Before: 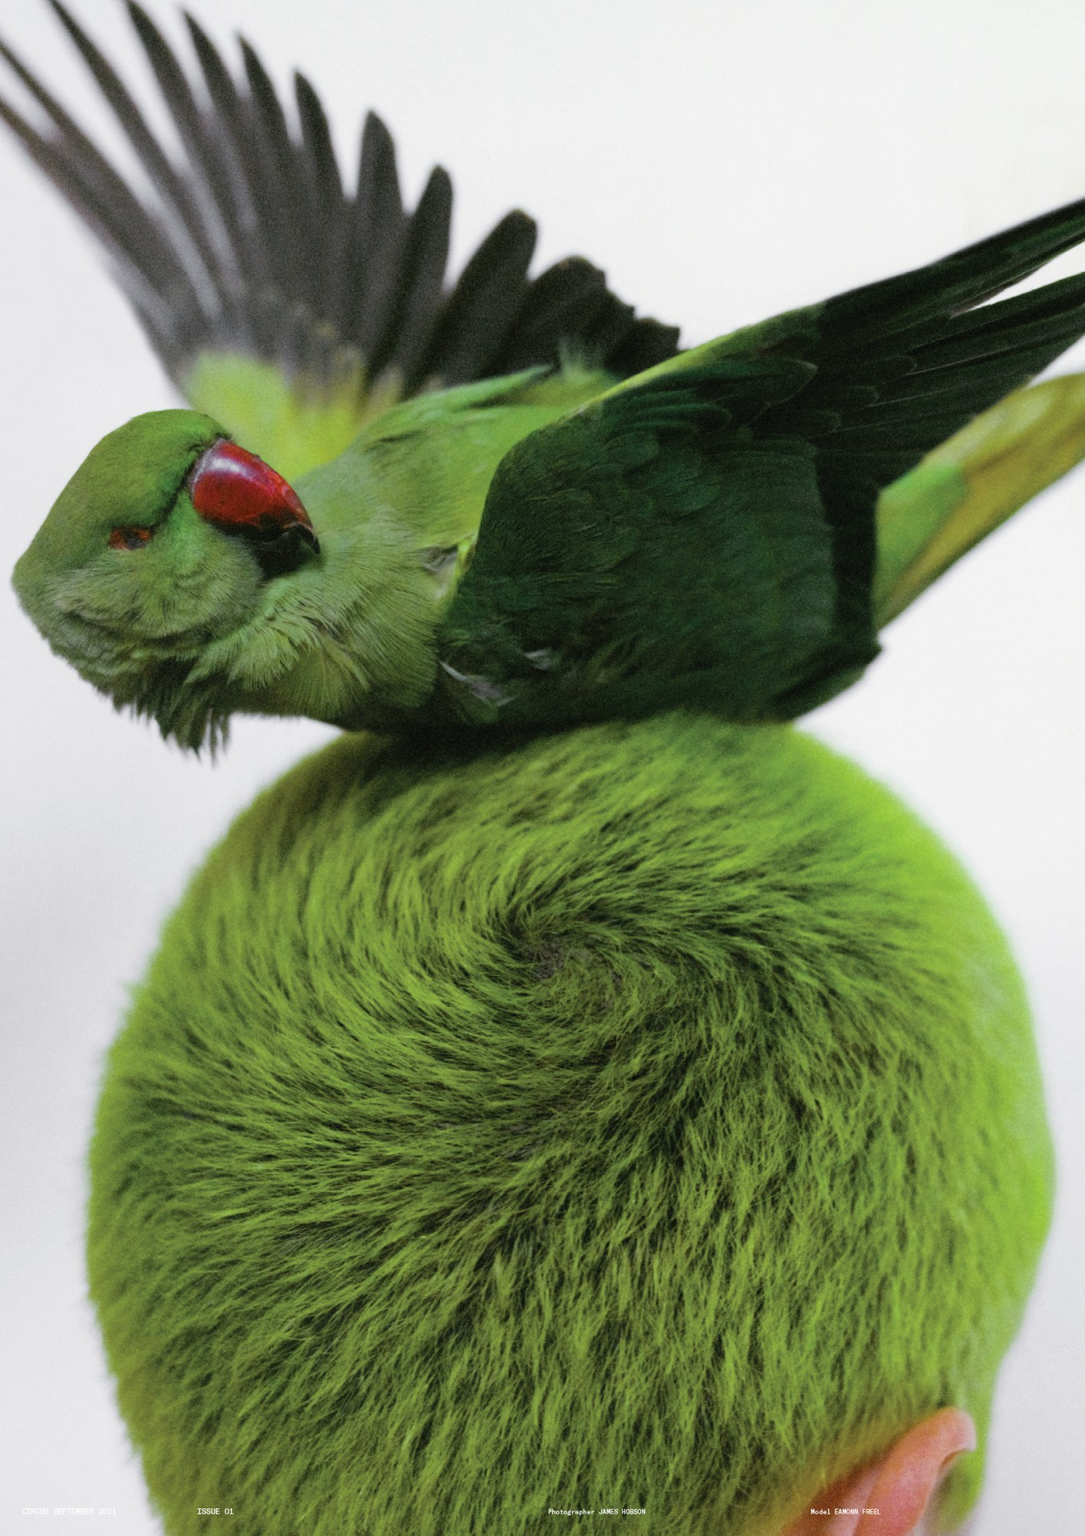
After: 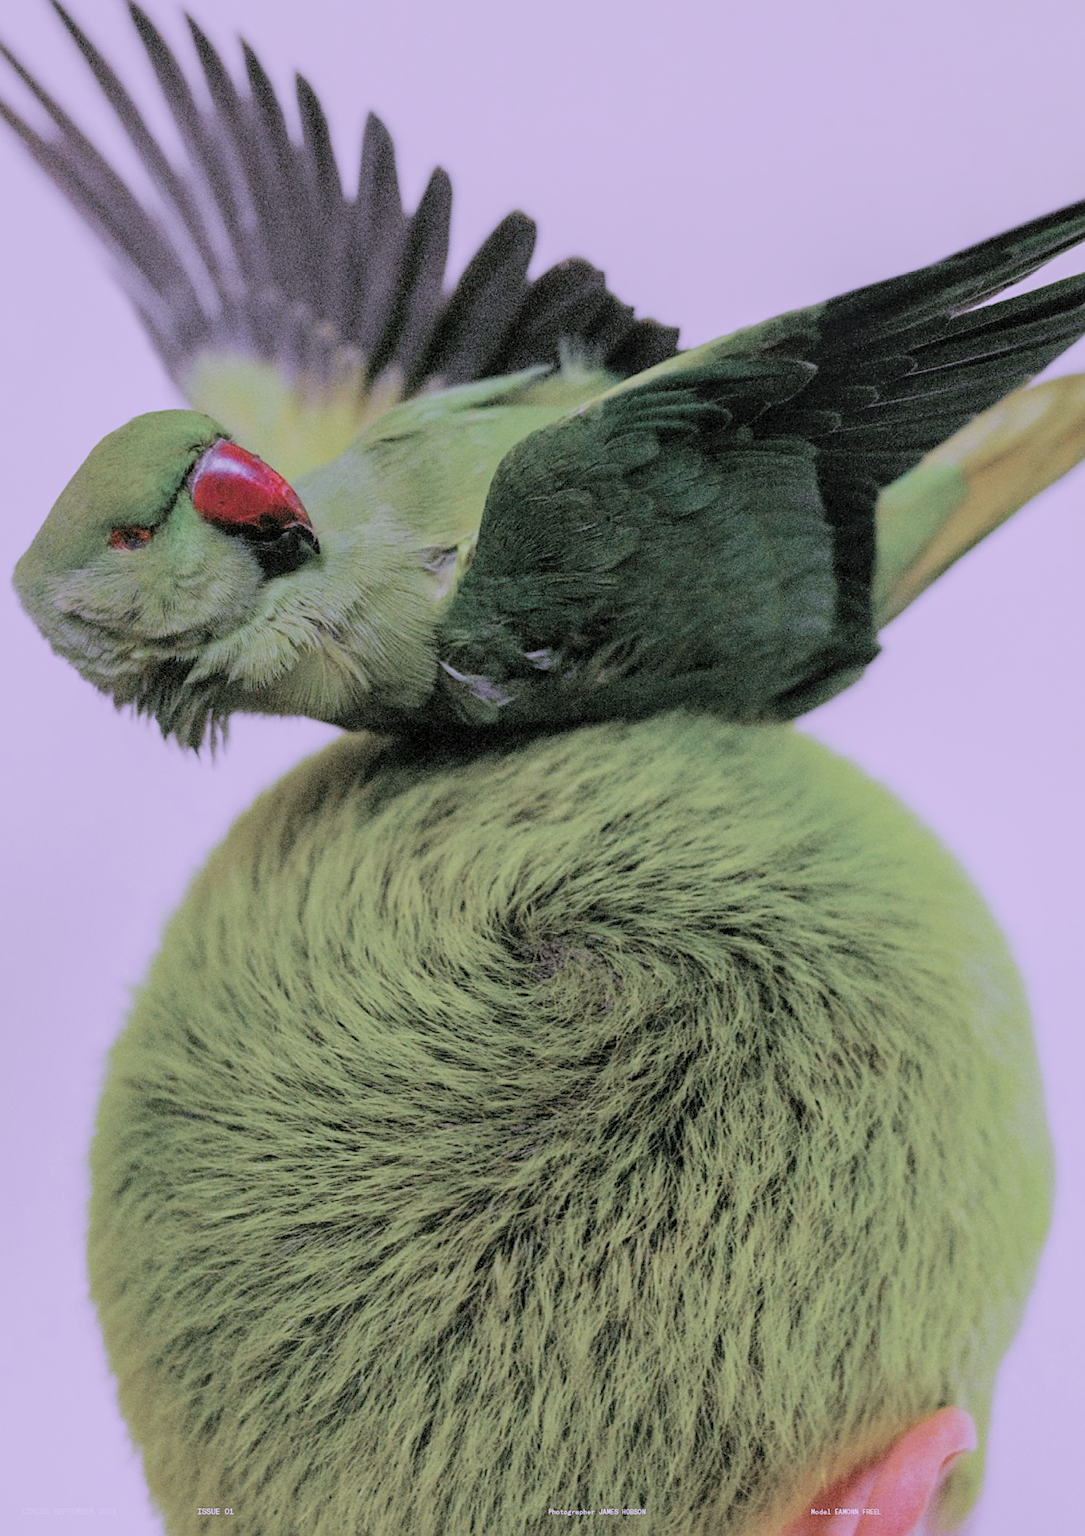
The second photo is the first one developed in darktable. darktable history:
color correction: highlights a* 15.13, highlights b* -24.59
sharpen: amount 0.499
filmic rgb: black relative exposure -7.98 EV, white relative exposure 8.01 EV, hardness 2.51, latitude 9.6%, contrast 0.724, highlights saturation mix 9.36%, shadows ↔ highlights balance 1.98%
local contrast: on, module defaults
contrast brightness saturation: brightness 0.152
